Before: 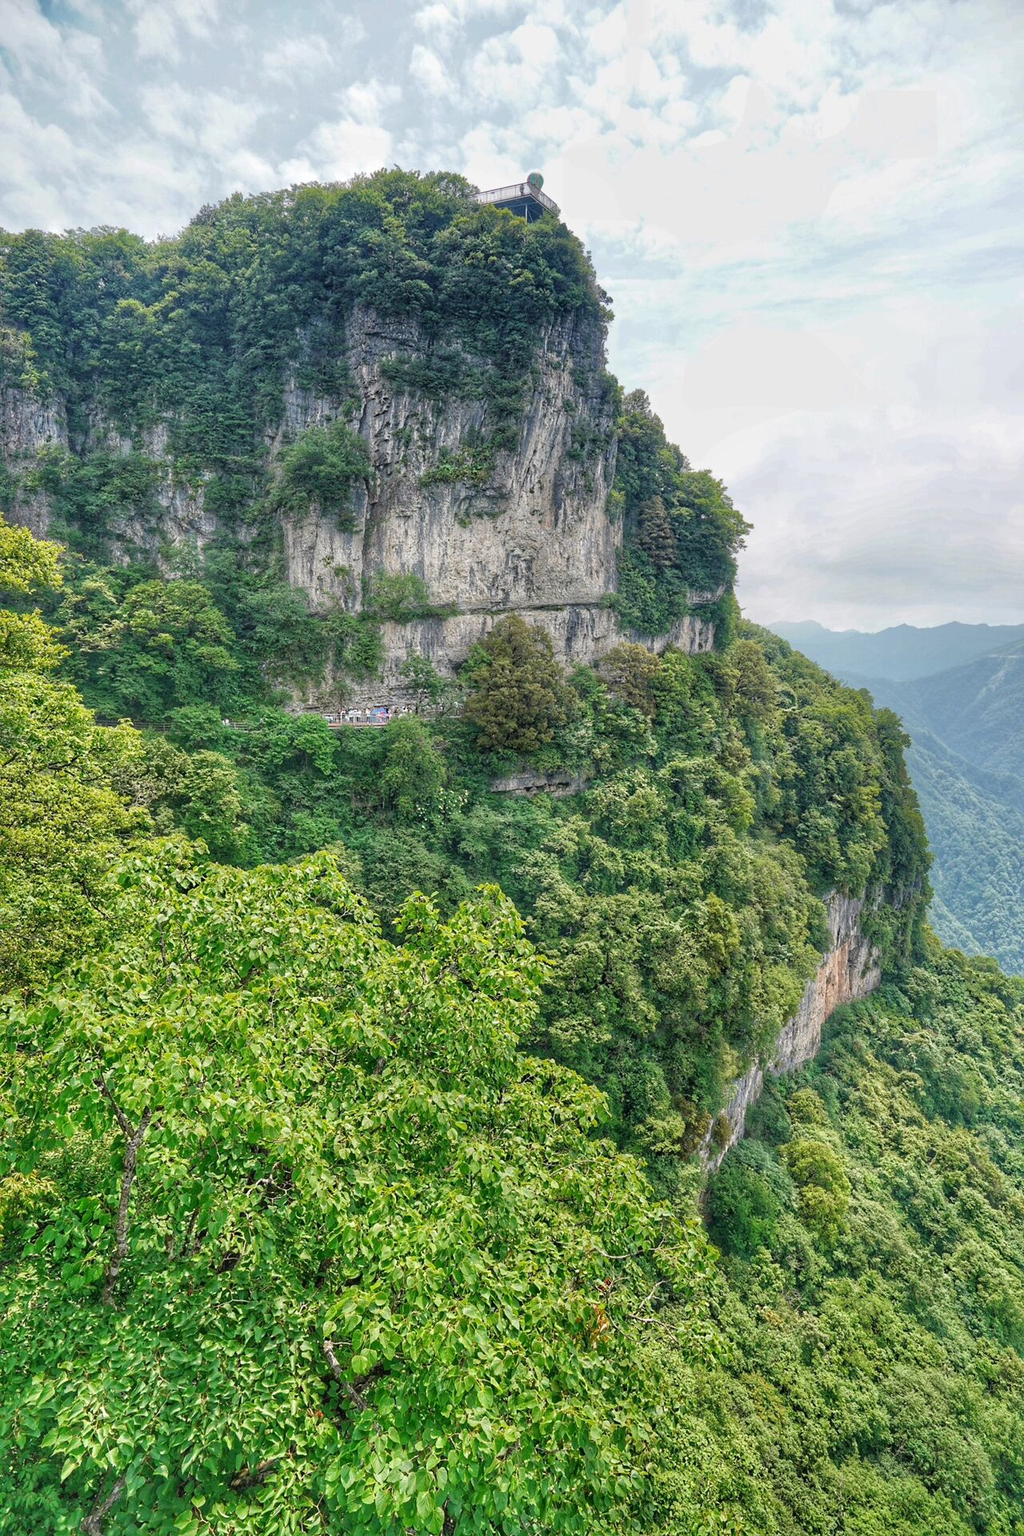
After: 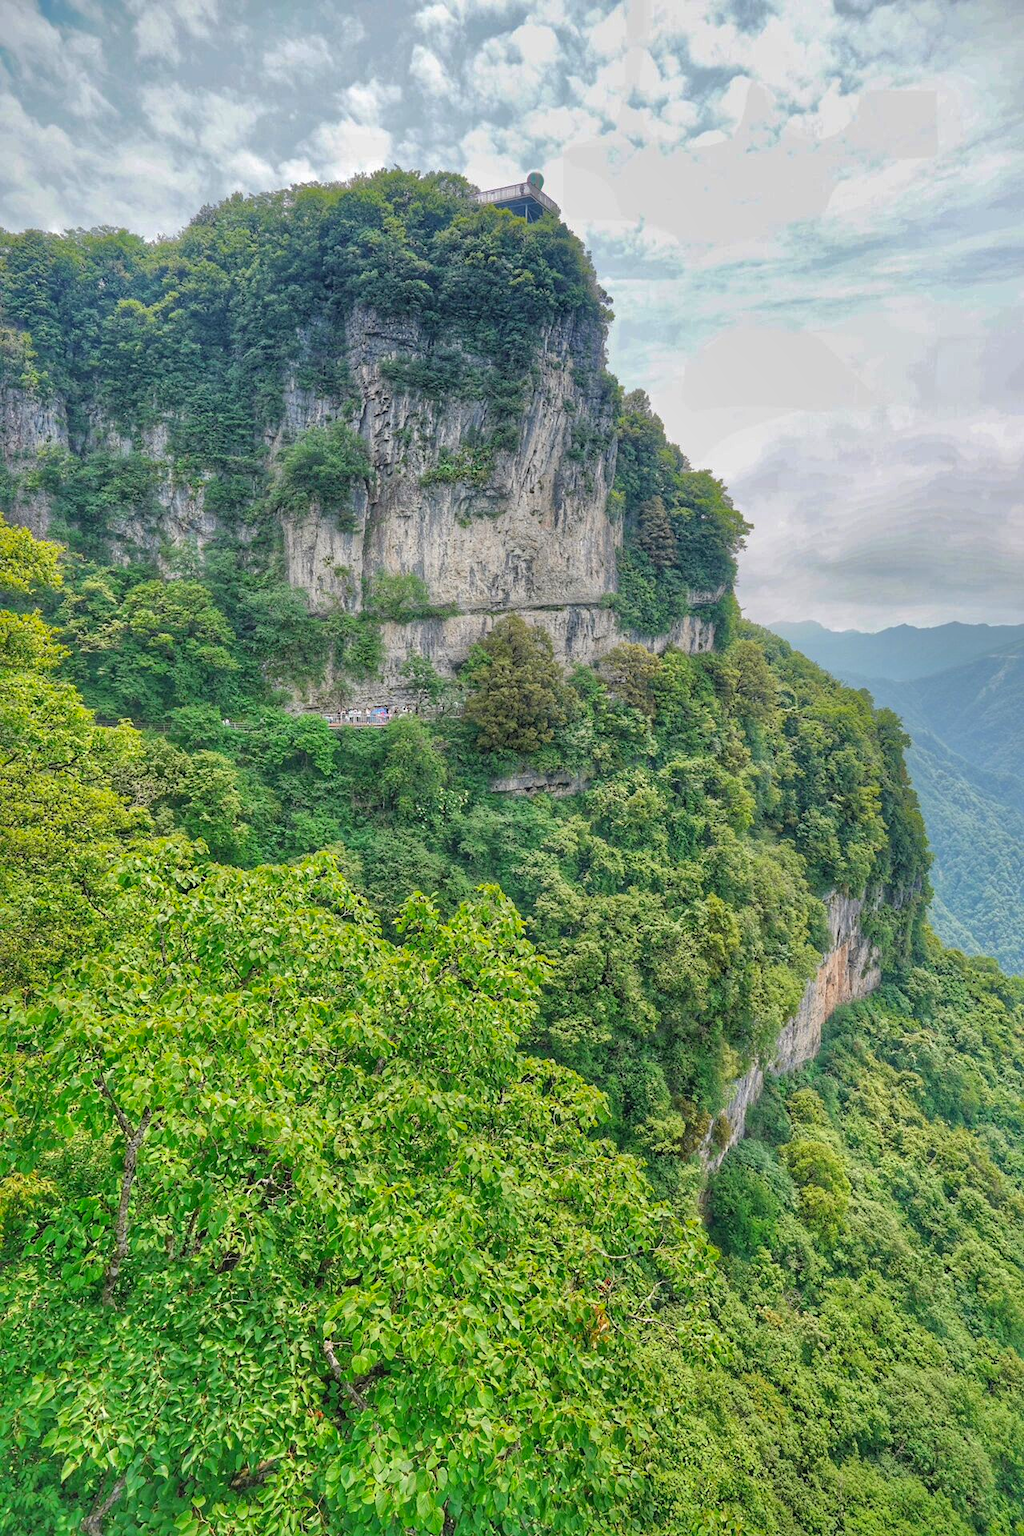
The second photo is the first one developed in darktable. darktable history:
shadows and highlights: shadows 39.79, highlights -59.92
contrast brightness saturation: contrast 0.034, brightness 0.058, saturation 0.13
